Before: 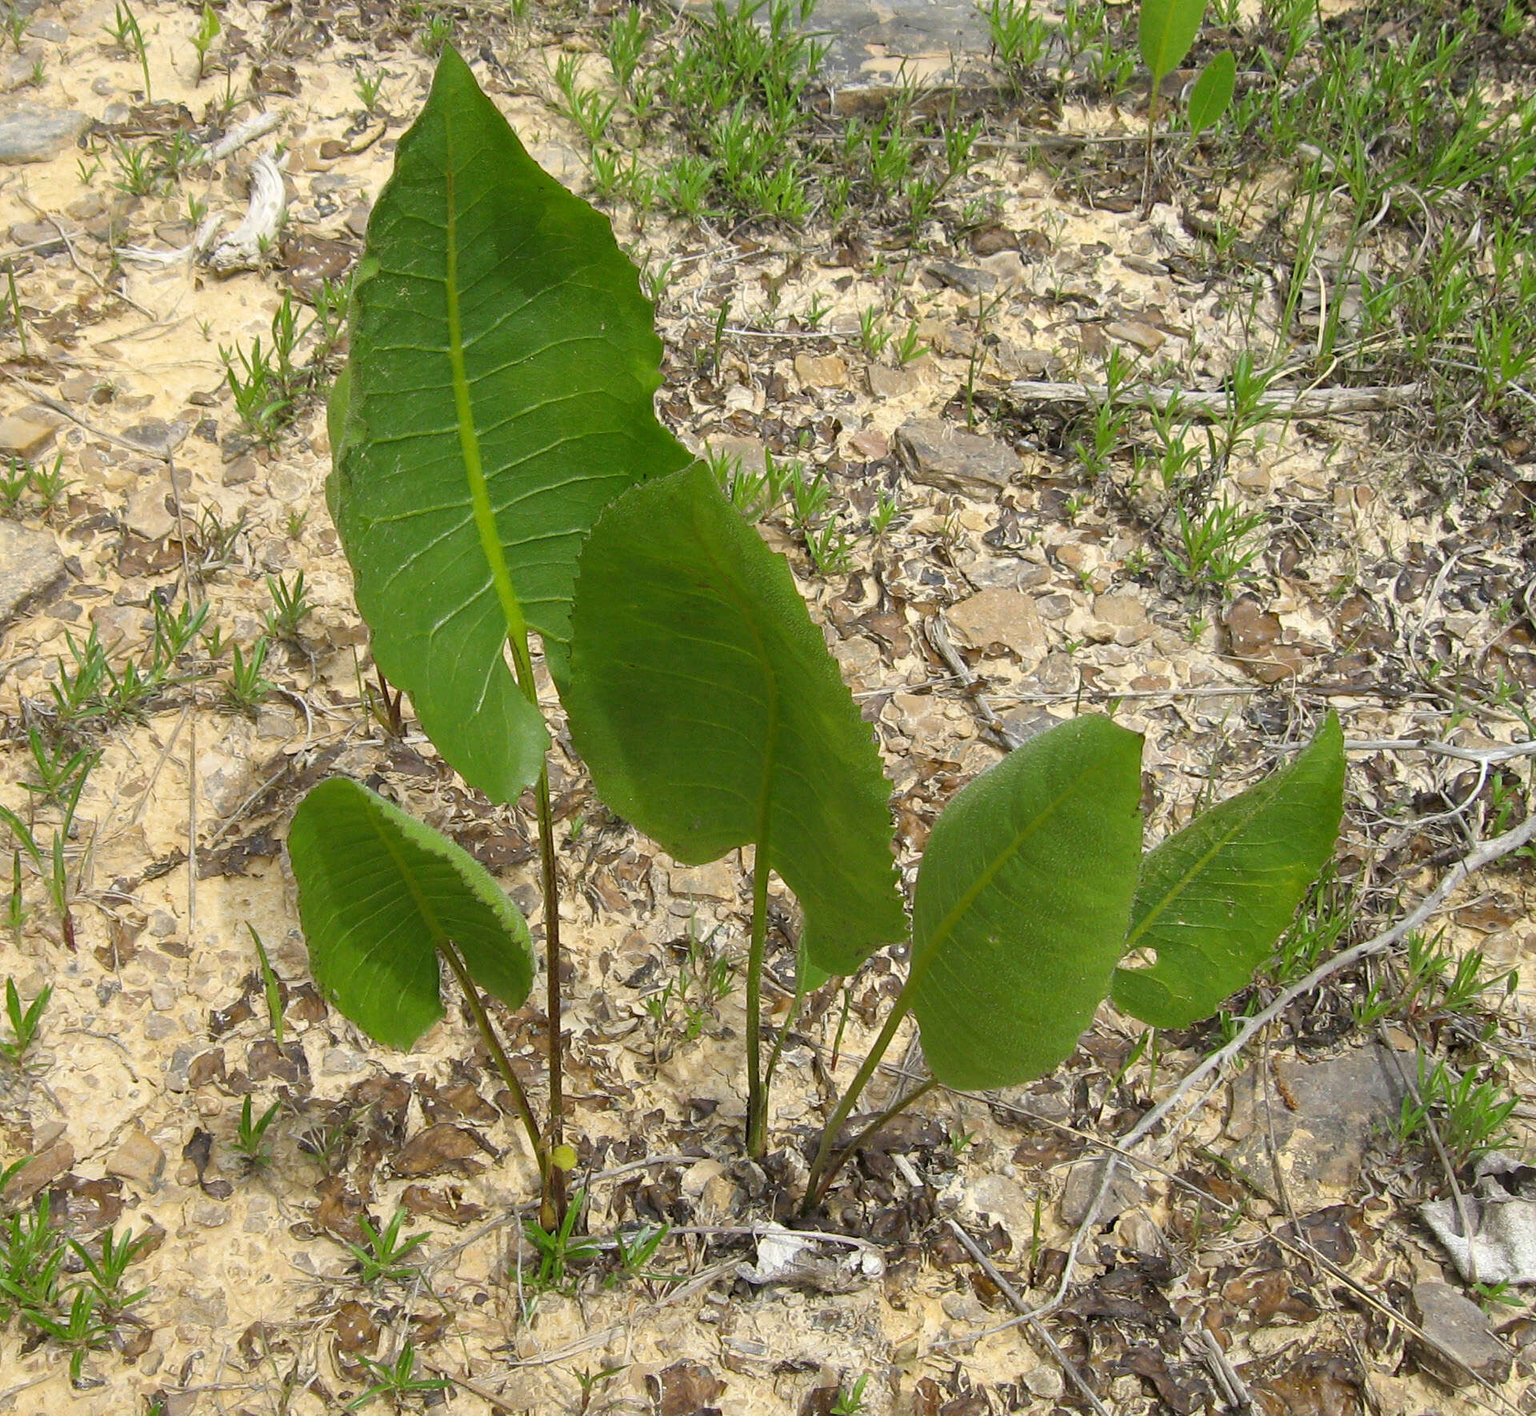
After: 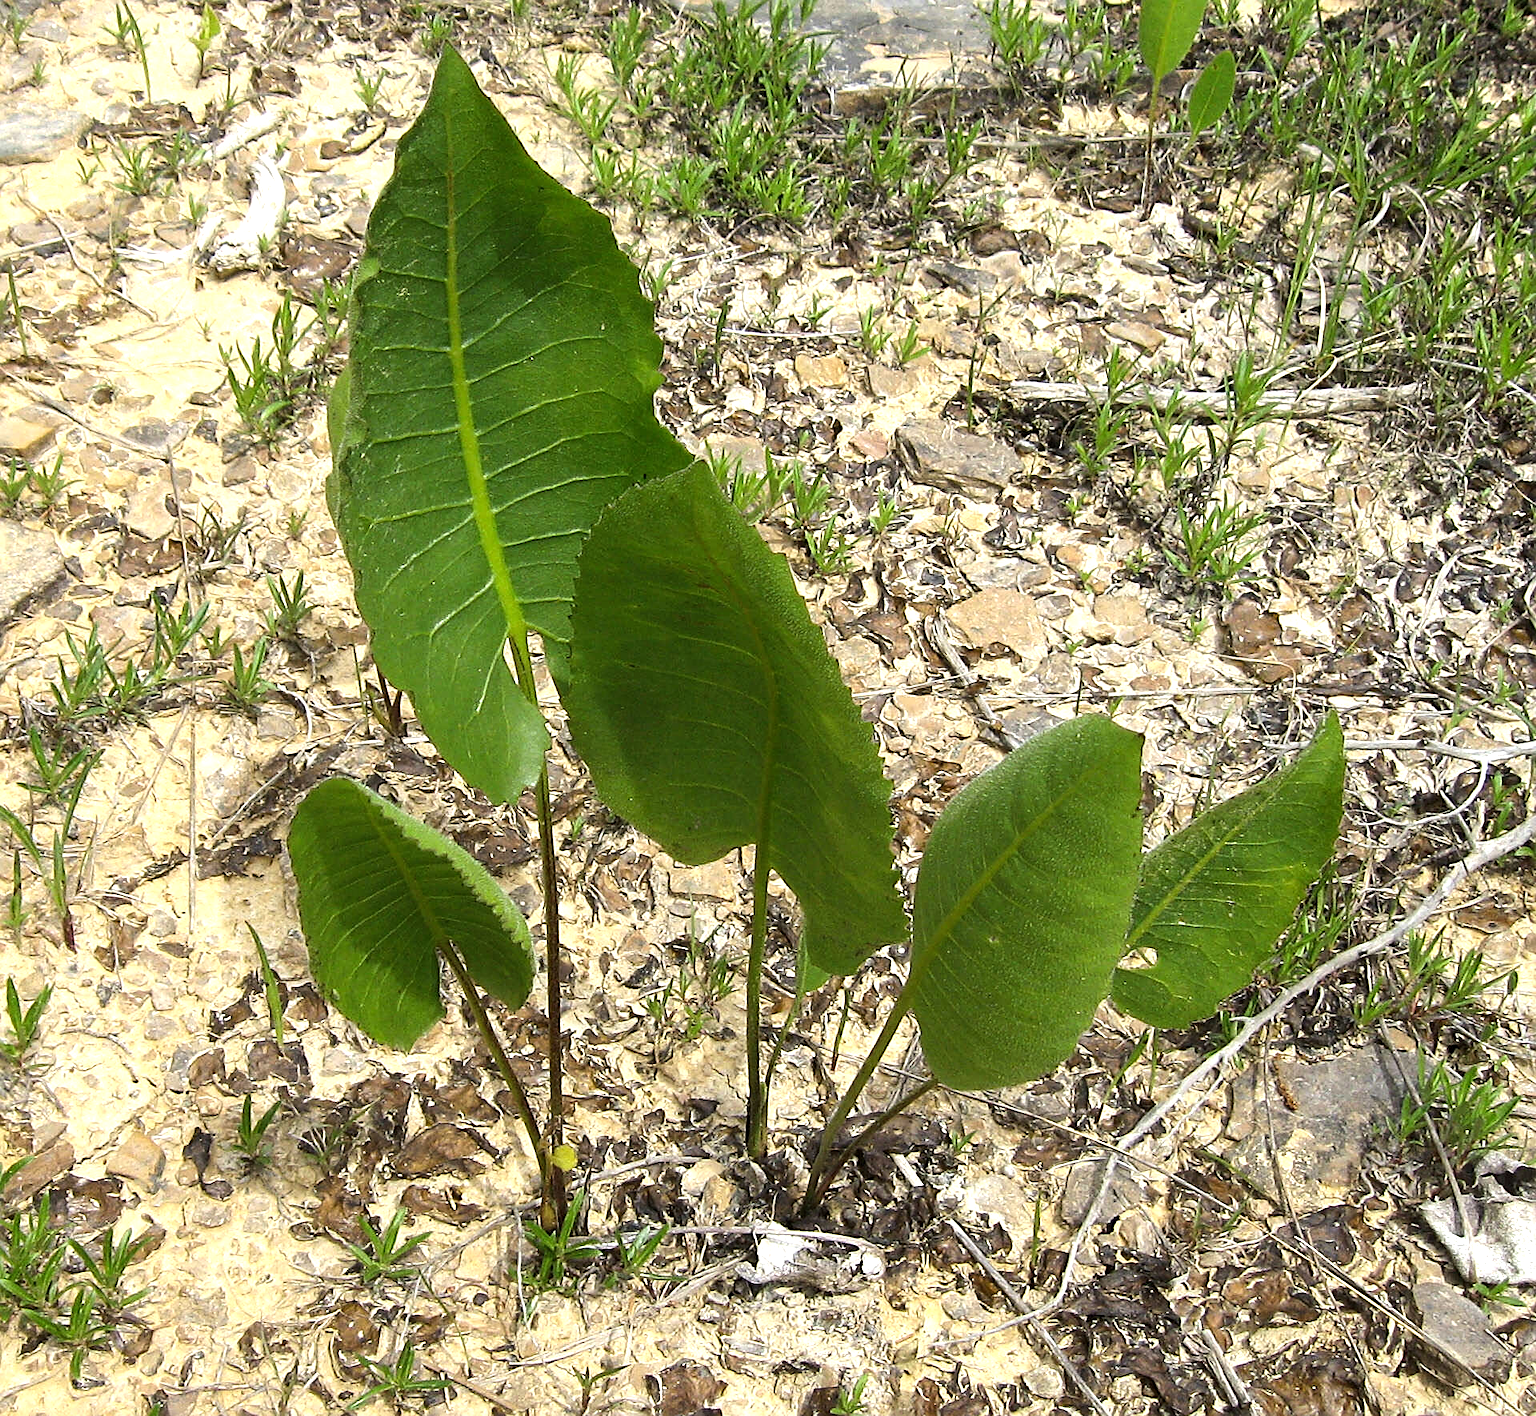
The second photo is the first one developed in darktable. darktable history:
tone equalizer: -8 EV -0.788 EV, -7 EV -0.702 EV, -6 EV -0.609 EV, -5 EV -0.404 EV, -3 EV 0.396 EV, -2 EV 0.6 EV, -1 EV 0.689 EV, +0 EV 0.745 EV, edges refinement/feathering 500, mask exposure compensation -1.57 EV, preserve details no
sharpen: on, module defaults
